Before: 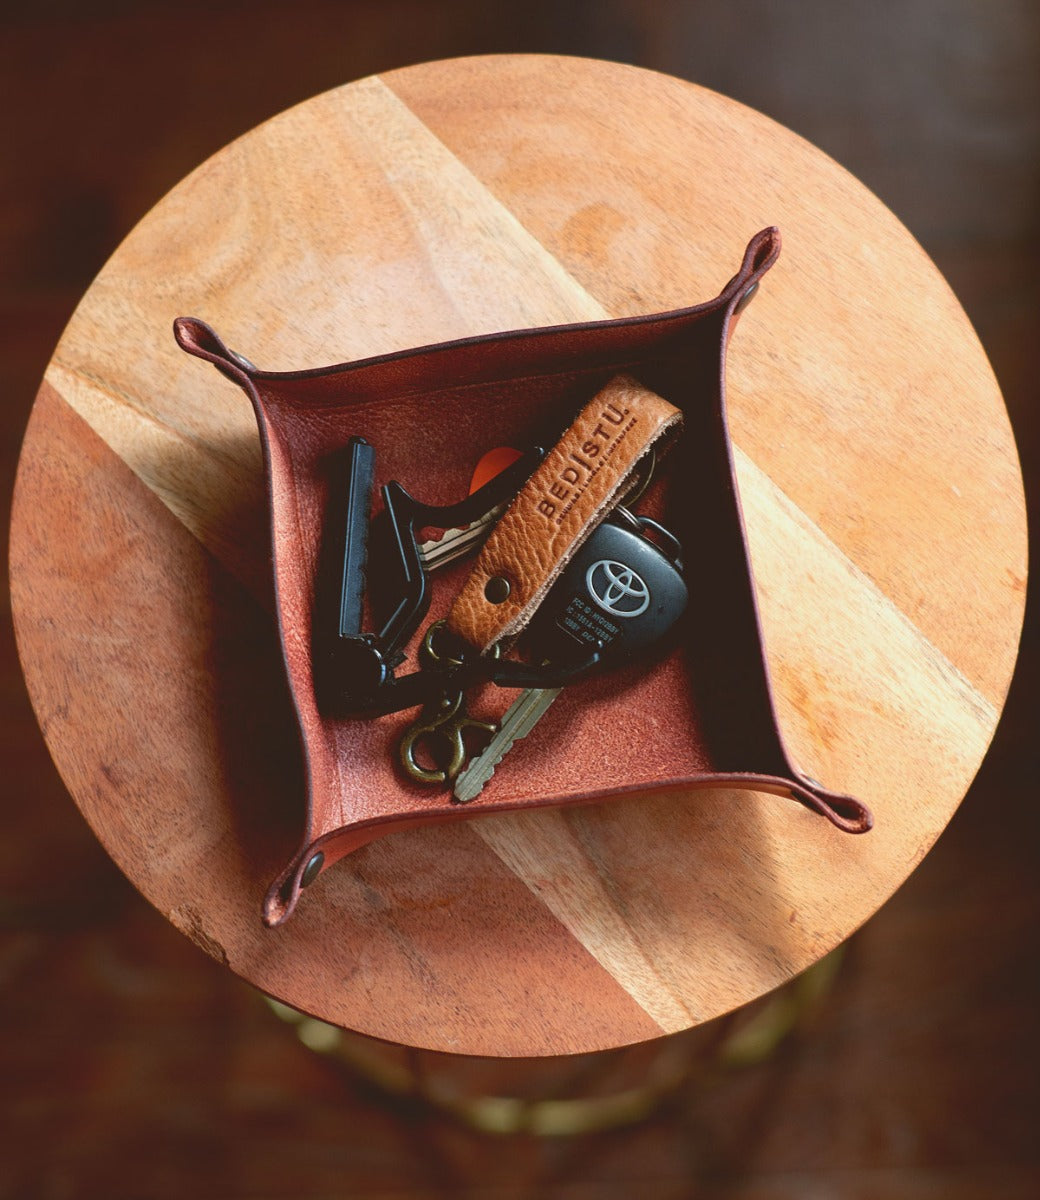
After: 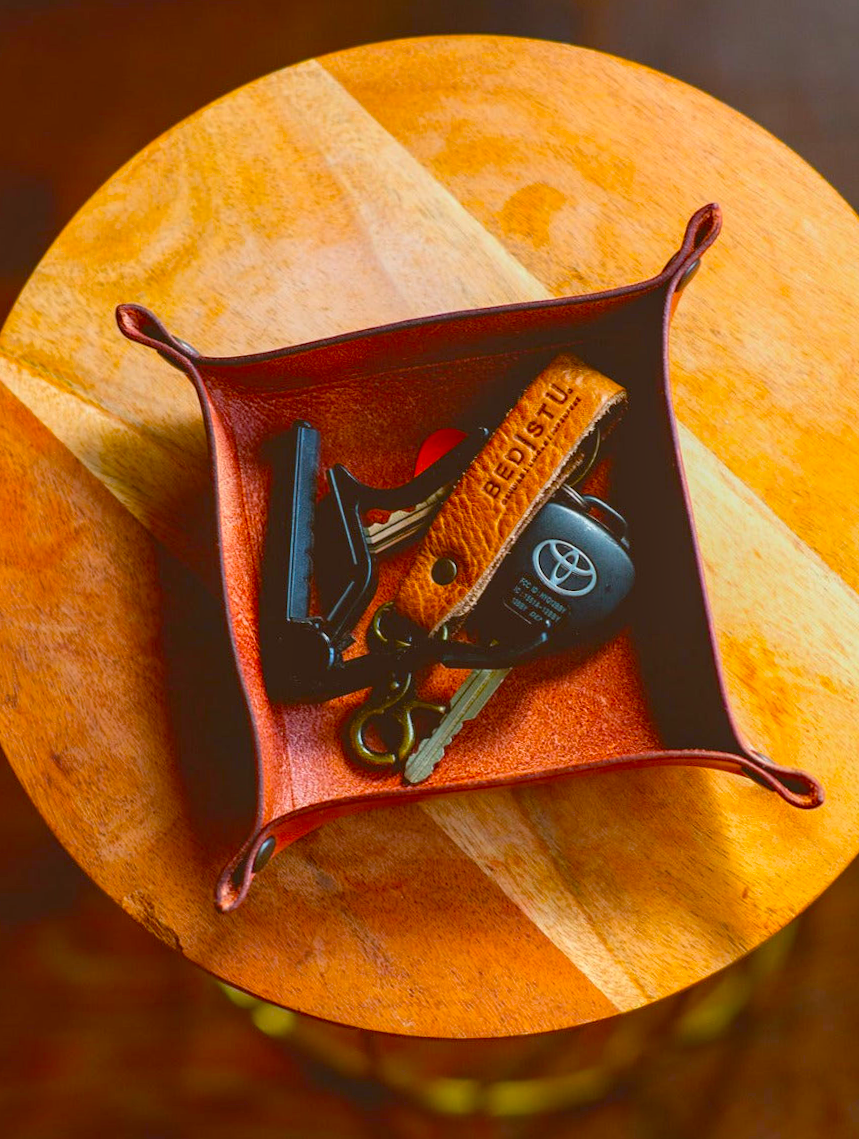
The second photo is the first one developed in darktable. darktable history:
crop and rotate: angle 1°, left 4.281%, top 0.642%, right 11.383%, bottom 2.486%
color balance: input saturation 134.34%, contrast -10.04%, contrast fulcrum 19.67%, output saturation 133.51%
local contrast: on, module defaults
